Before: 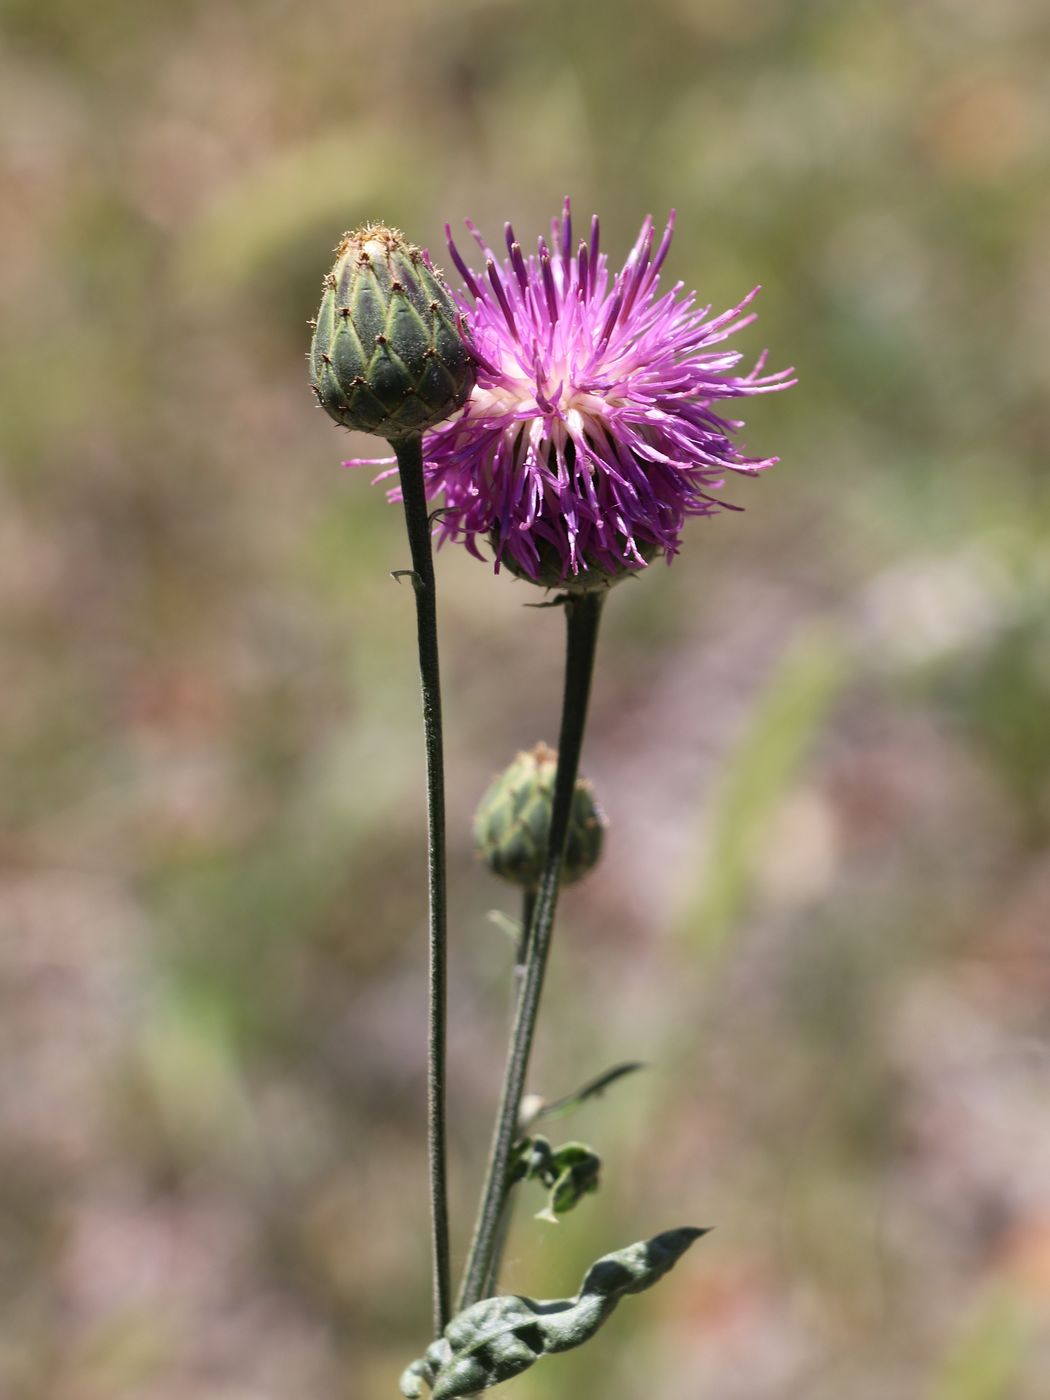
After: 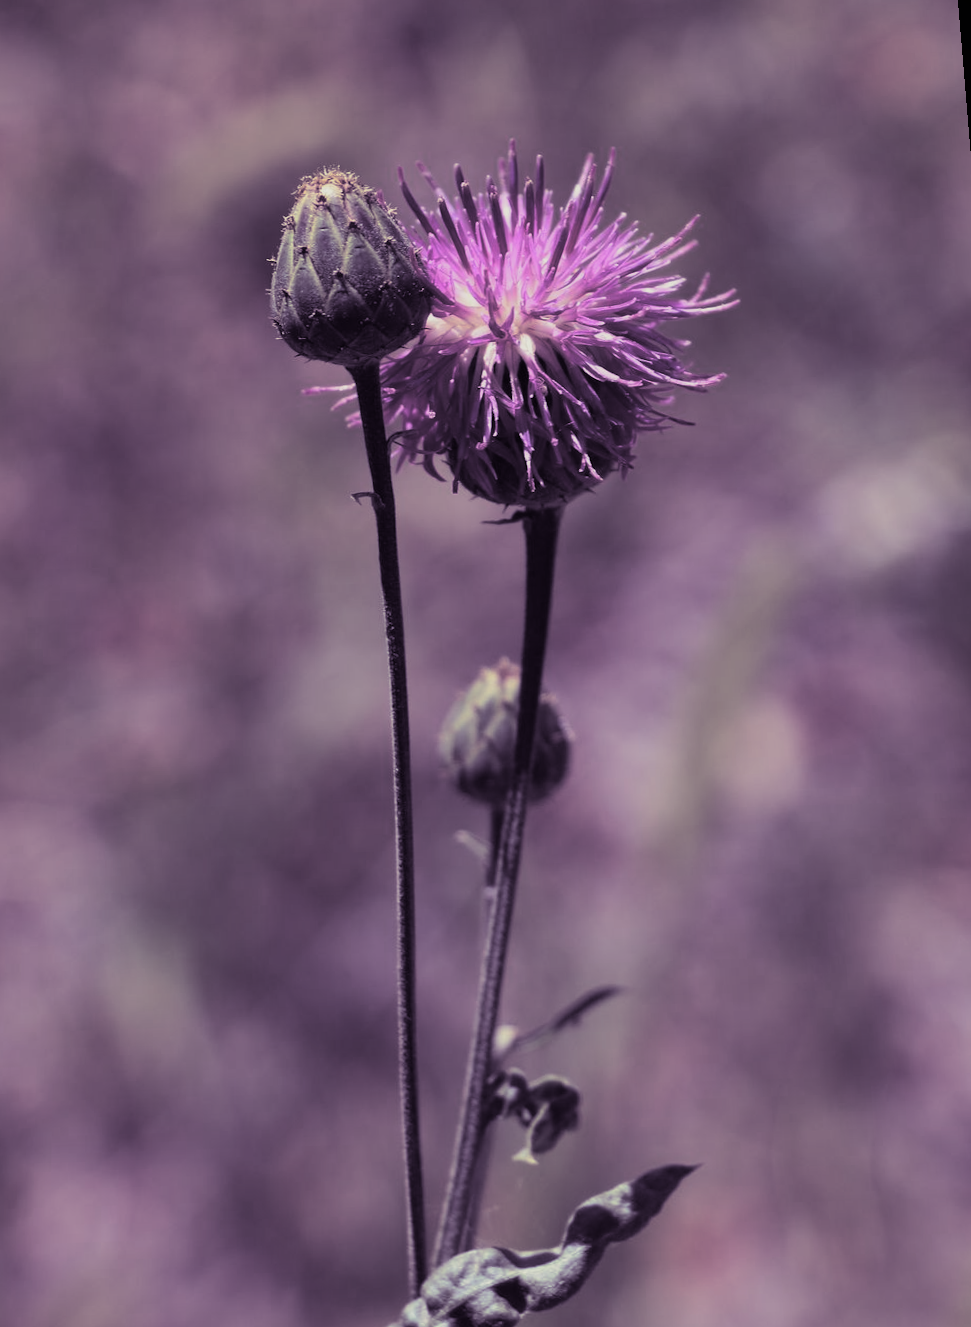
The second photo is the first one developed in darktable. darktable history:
exposure: exposure -0.582 EV, compensate highlight preservation false
split-toning: shadows › hue 266.4°, shadows › saturation 0.4, highlights › hue 61.2°, highlights › saturation 0.3, compress 0%
local contrast: mode bilateral grid, contrast 100, coarseness 100, detail 91%, midtone range 0.2
color balance rgb: linear chroma grading › shadows 32%, linear chroma grading › global chroma -2%, linear chroma grading › mid-tones 4%, perceptual saturation grading › global saturation -2%, perceptual saturation grading › highlights -8%, perceptual saturation grading › mid-tones 8%, perceptual saturation grading › shadows 4%, perceptual brilliance grading › highlights 8%, perceptual brilliance grading › mid-tones 4%, perceptual brilliance grading › shadows 2%, global vibrance 16%, saturation formula JzAzBz (2021)
rotate and perspective: rotation -1.68°, lens shift (vertical) -0.146, crop left 0.049, crop right 0.912, crop top 0.032, crop bottom 0.96
